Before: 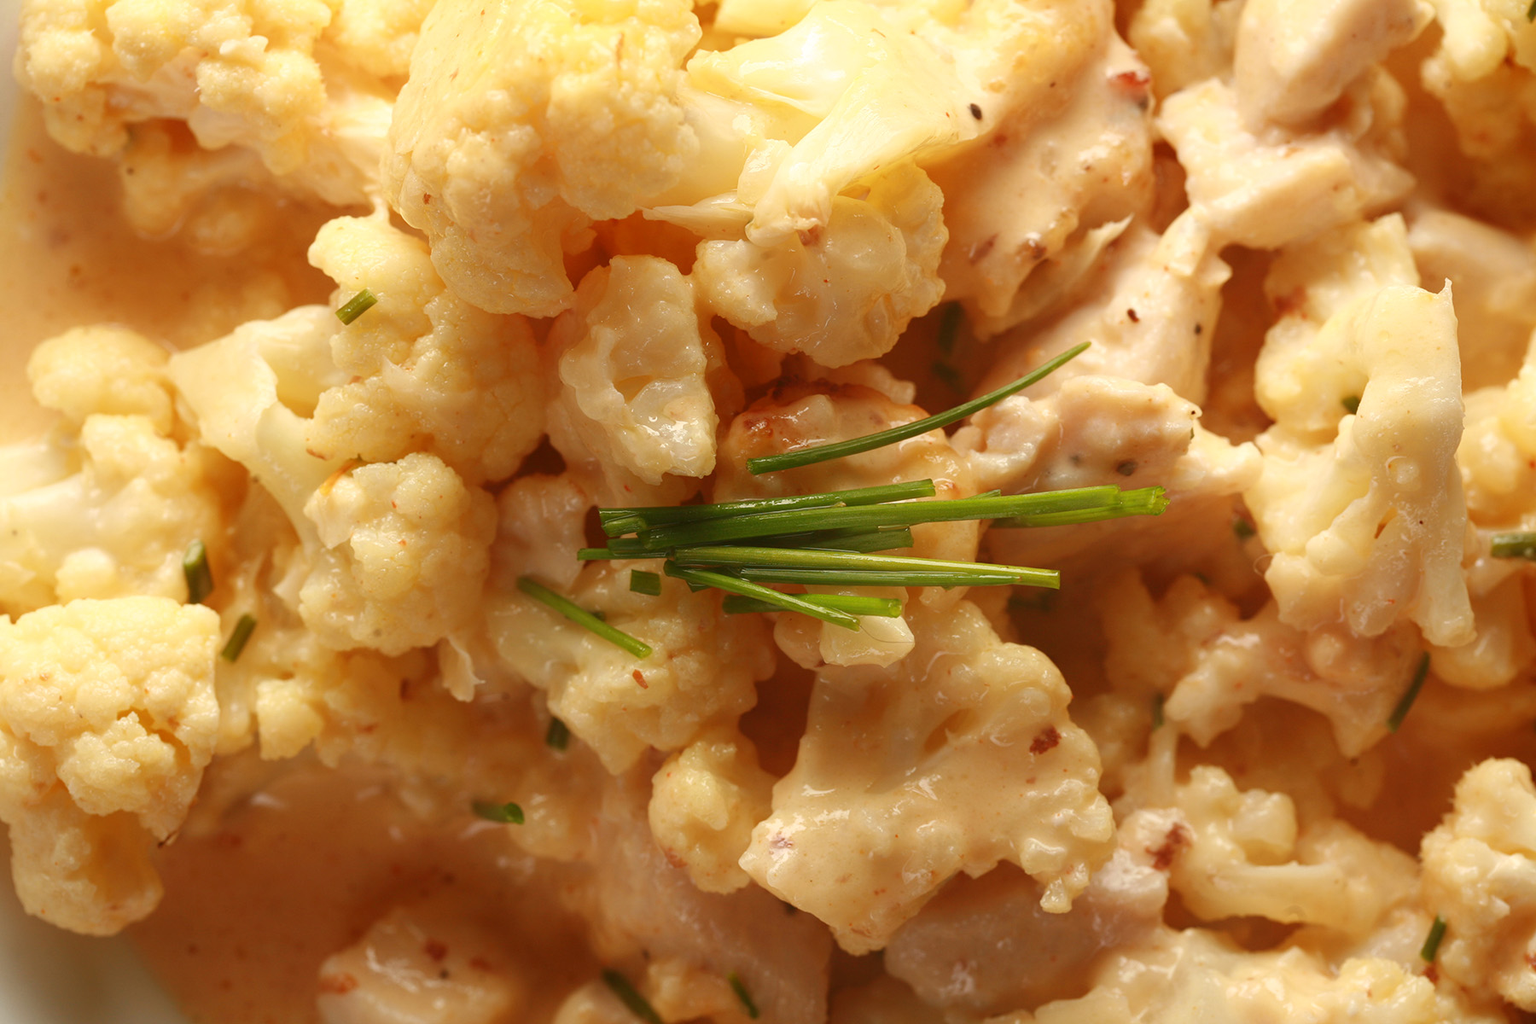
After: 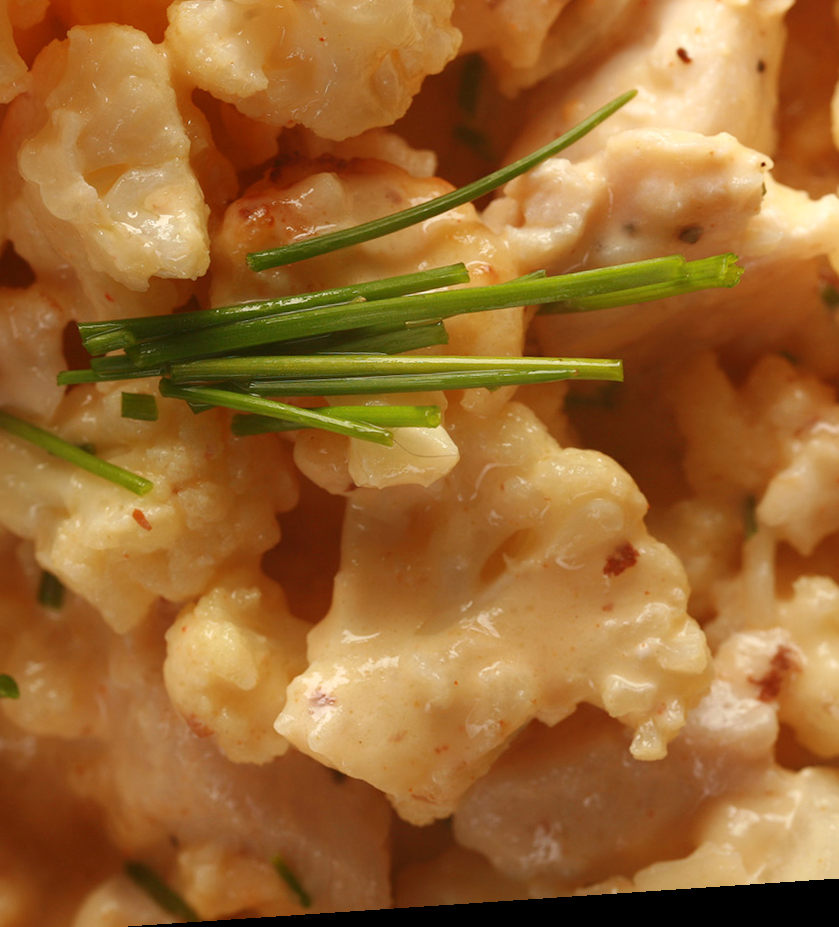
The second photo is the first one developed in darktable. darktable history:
rotate and perspective: rotation -4.2°, shear 0.006, automatic cropping off
crop: left 35.432%, top 26.233%, right 20.145%, bottom 3.432%
